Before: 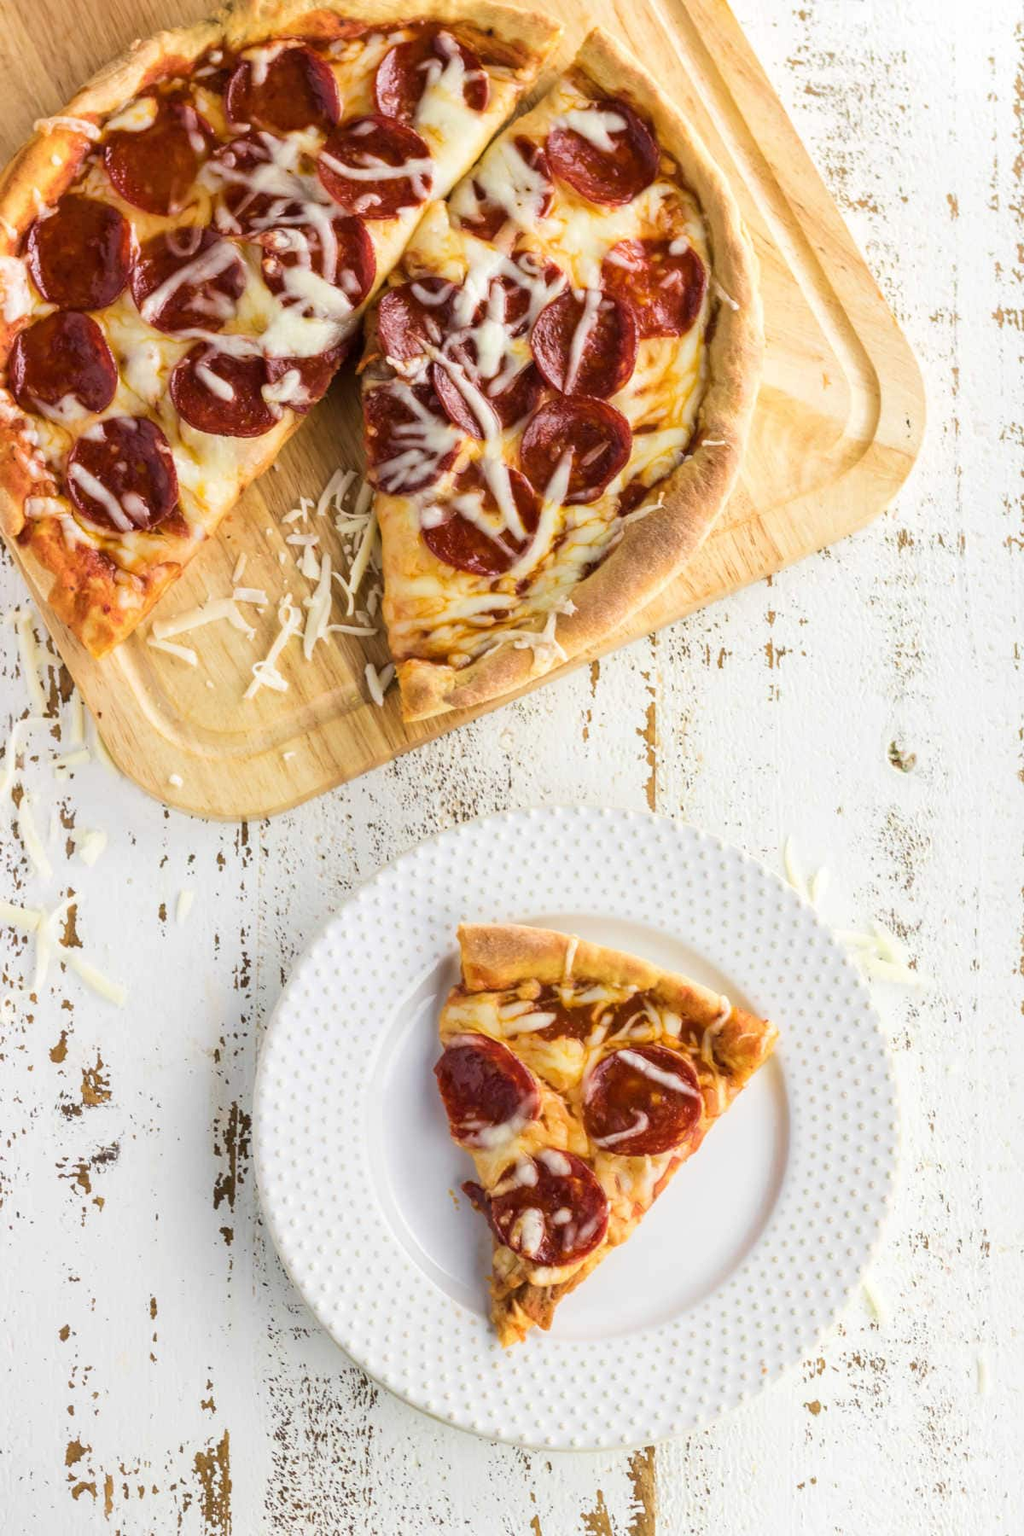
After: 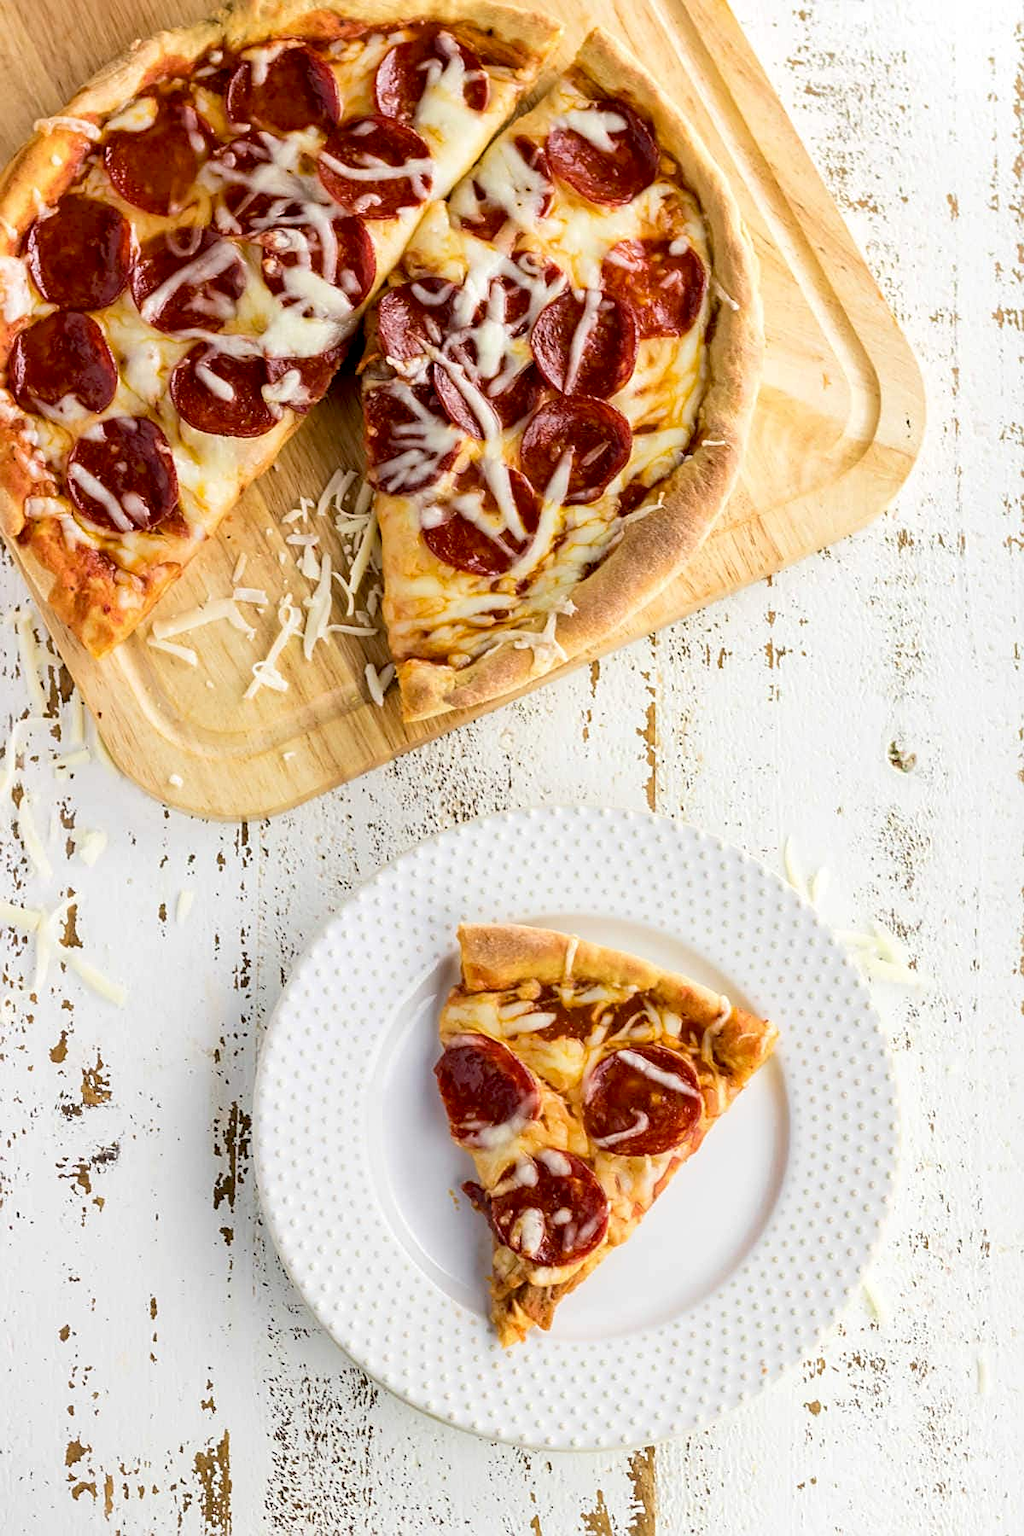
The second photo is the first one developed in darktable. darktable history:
exposure: black level correction 0.01, exposure 0.016 EV, compensate exposure bias true, compensate highlight preservation false
sharpen: amount 0.495
